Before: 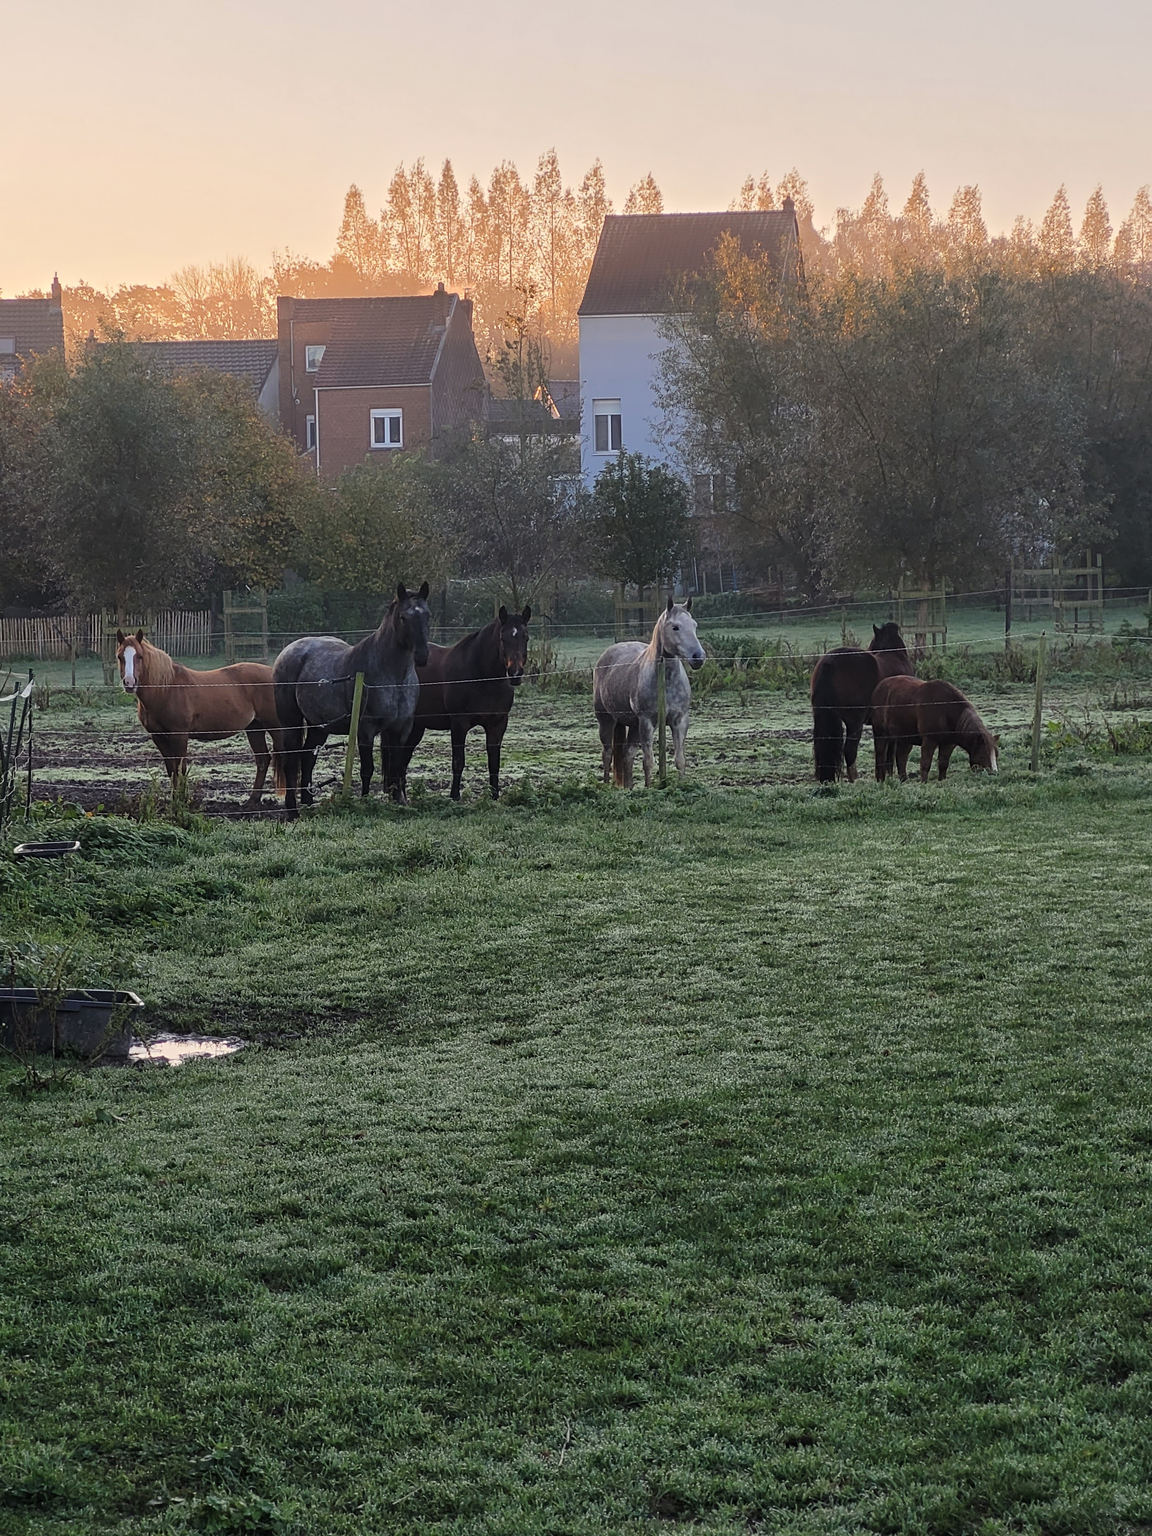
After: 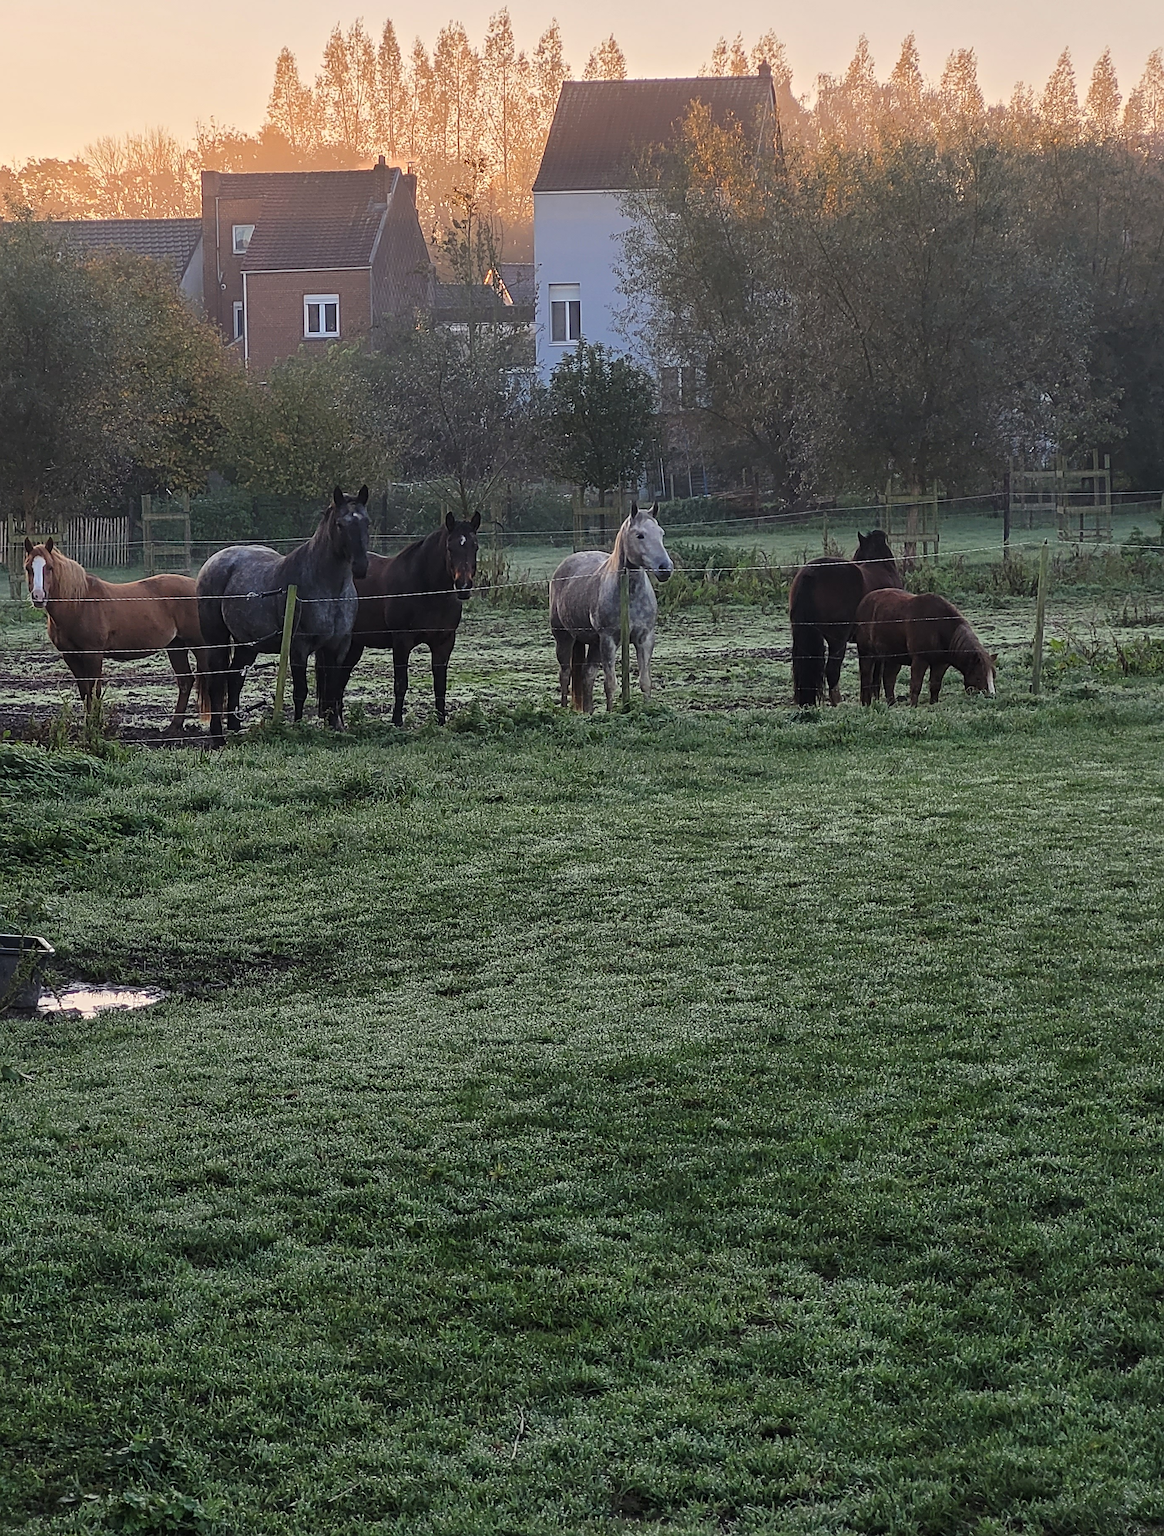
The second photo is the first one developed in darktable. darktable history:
crop and rotate: left 8.262%, top 9.226%
white balance: emerald 1
sharpen: on, module defaults
